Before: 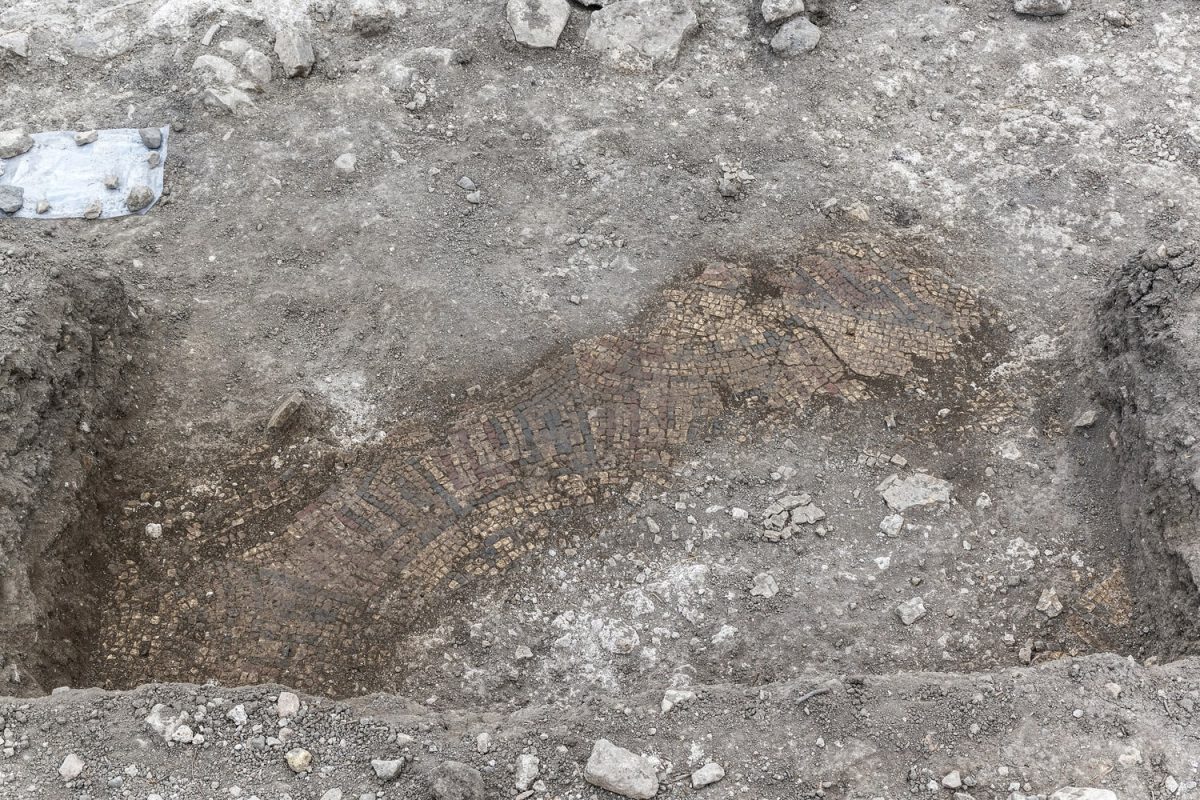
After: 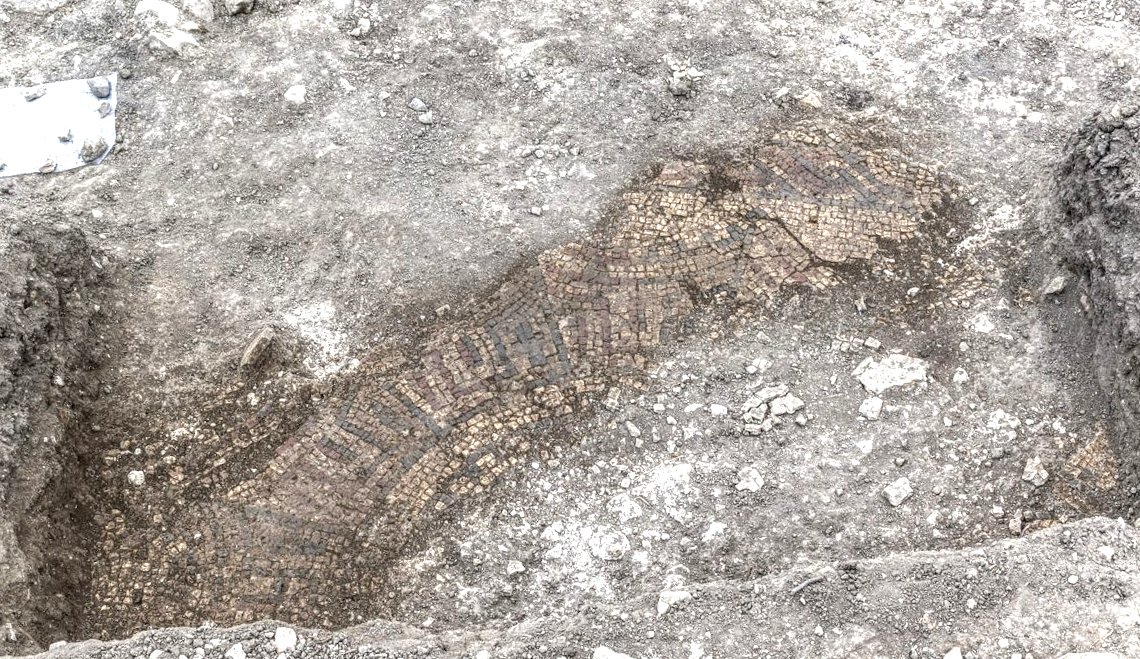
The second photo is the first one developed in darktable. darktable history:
rotate and perspective: rotation -5°, crop left 0.05, crop right 0.952, crop top 0.11, crop bottom 0.89
exposure: black level correction 0, exposure 0.7 EV, compensate exposure bias true, compensate highlight preservation false
crop and rotate: top 6.25%
local contrast: highlights 61%, detail 143%, midtone range 0.428
